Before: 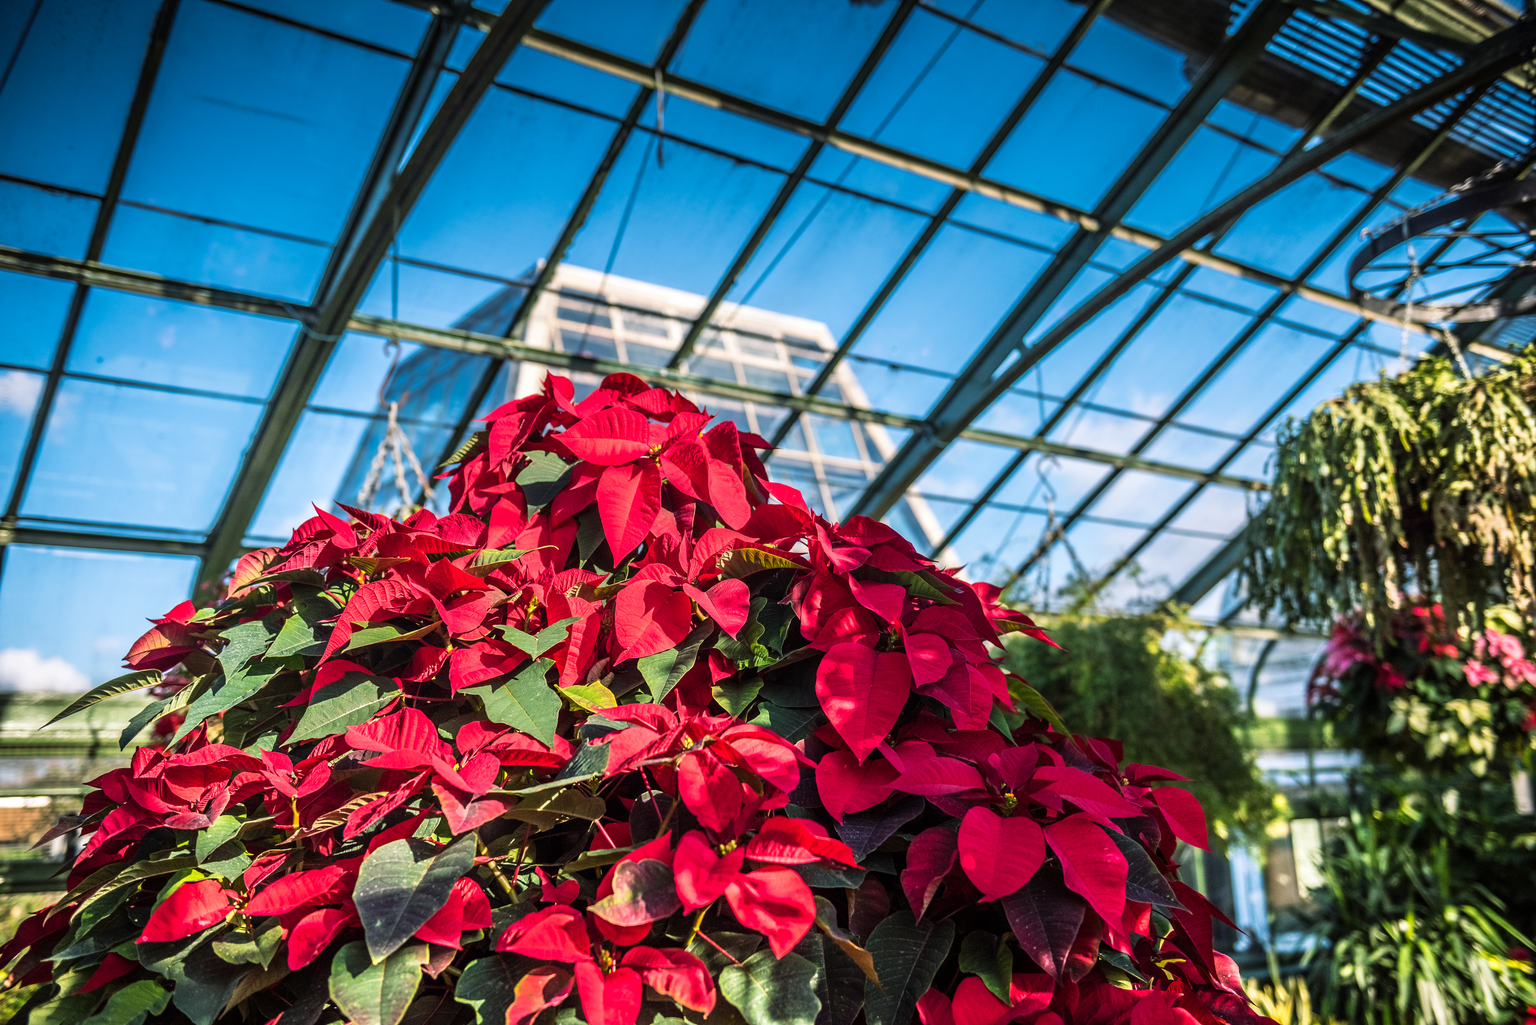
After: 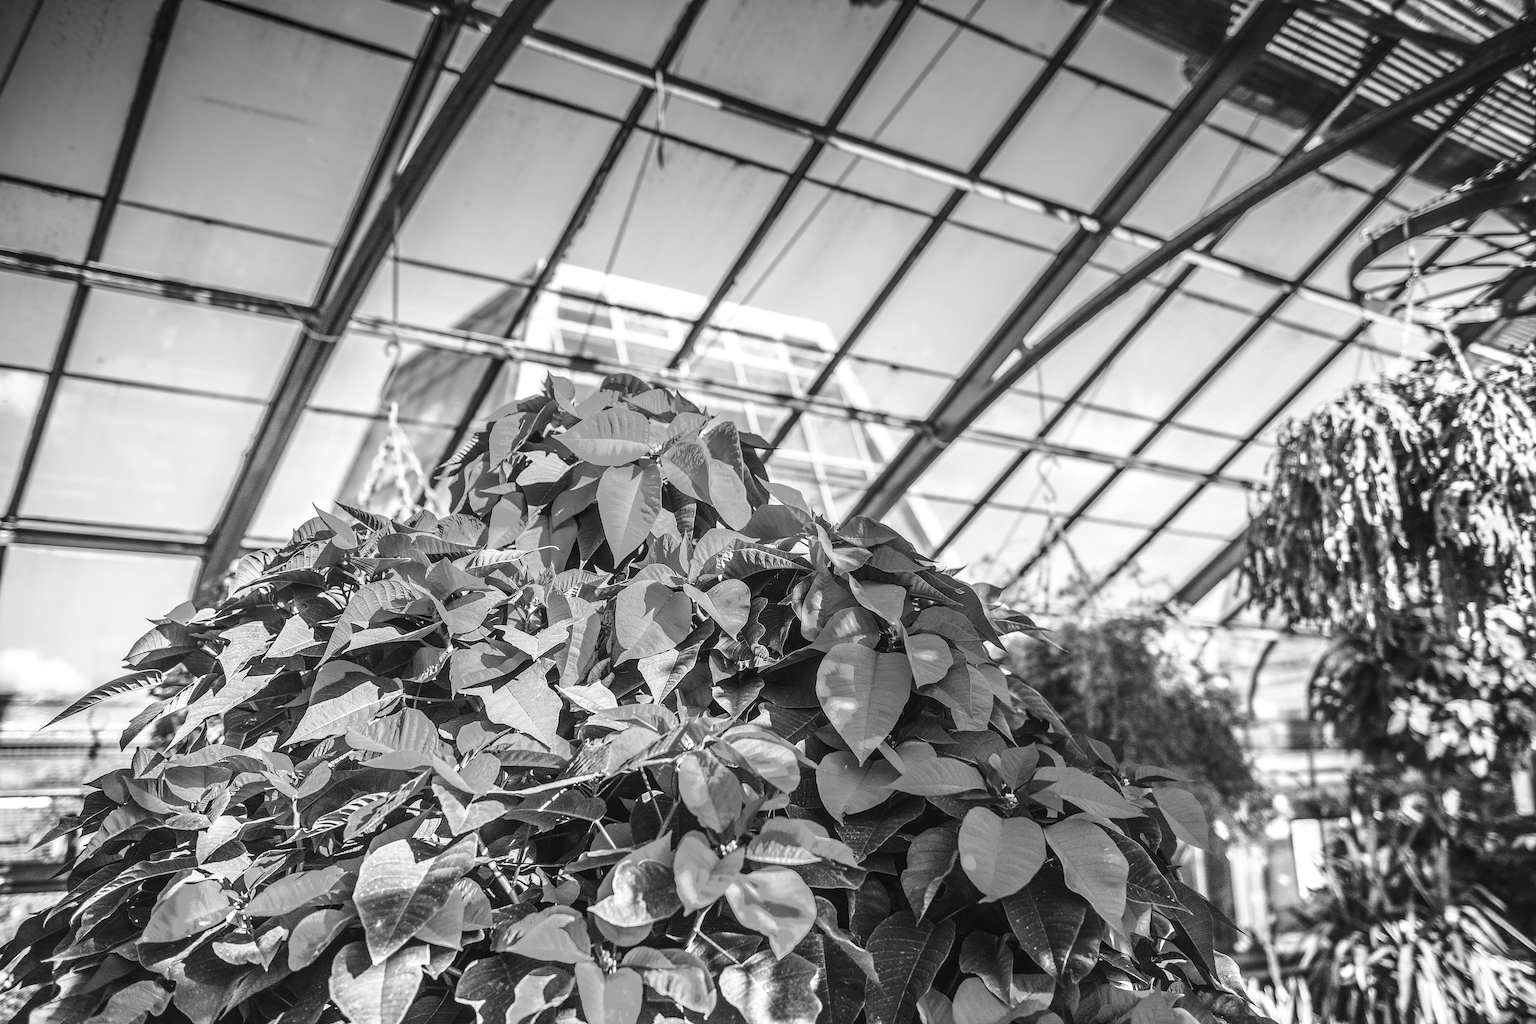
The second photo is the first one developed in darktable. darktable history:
white balance: red 1, blue 1
local contrast: detail 130%
sharpen: on, module defaults
base curve: curves: ch0 [(0, 0.007) (0.028, 0.063) (0.121, 0.311) (0.46, 0.743) (0.859, 0.957) (1, 1)], preserve colors none
monochrome: a 32, b 64, size 2.3, highlights 1
